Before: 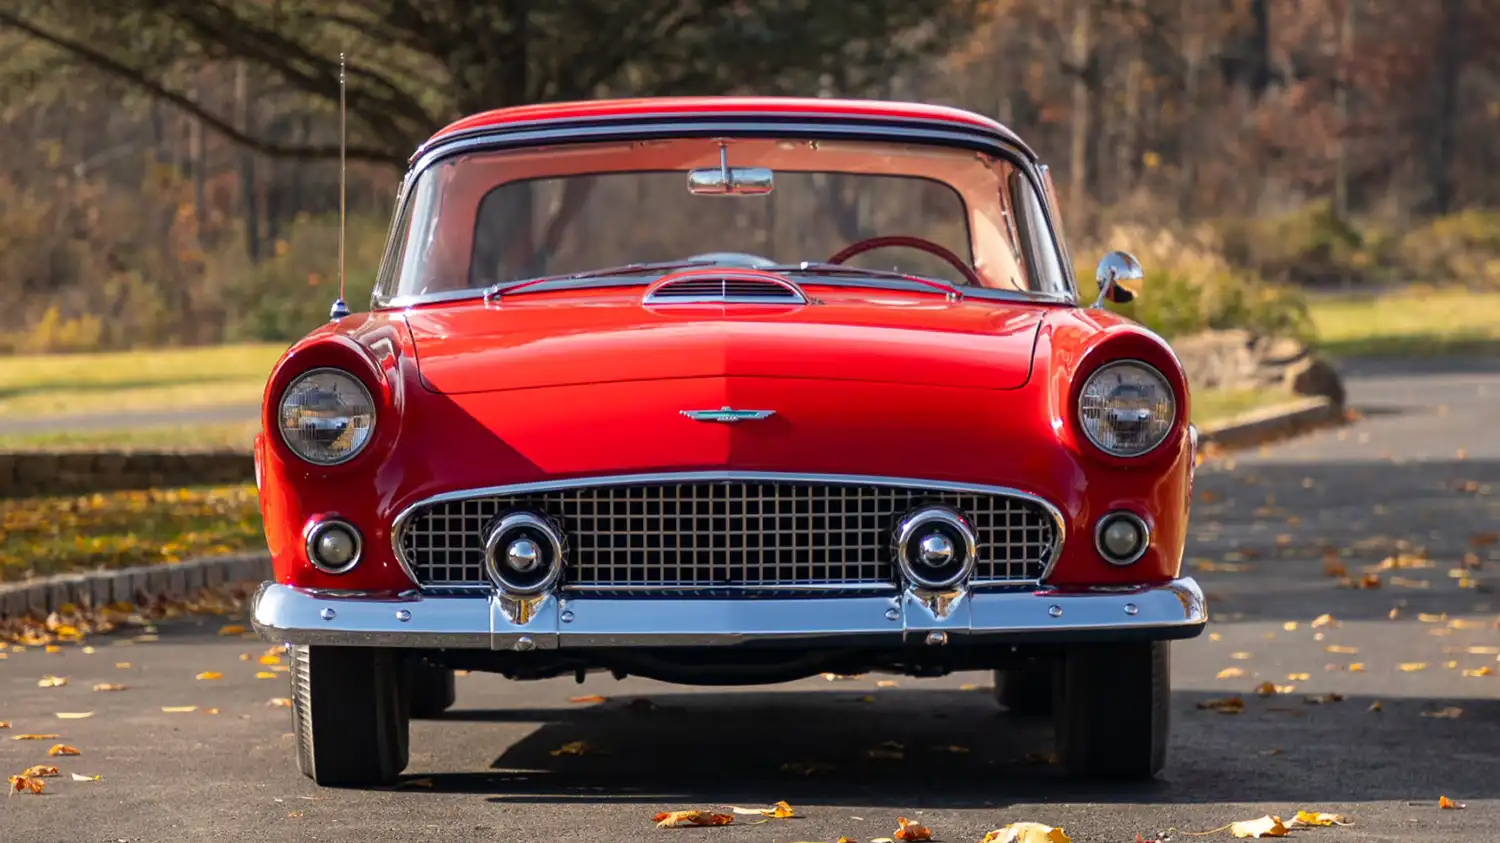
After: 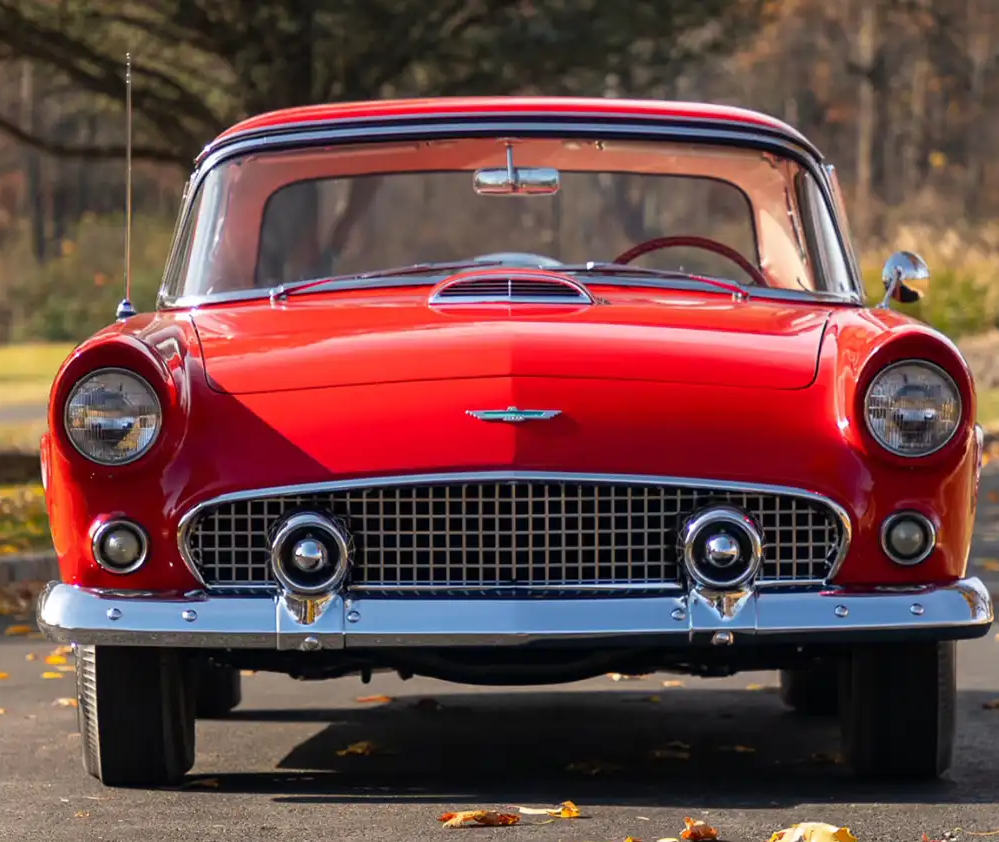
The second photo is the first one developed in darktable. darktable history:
white balance: emerald 1
crop and rotate: left 14.292%, right 19.041%
